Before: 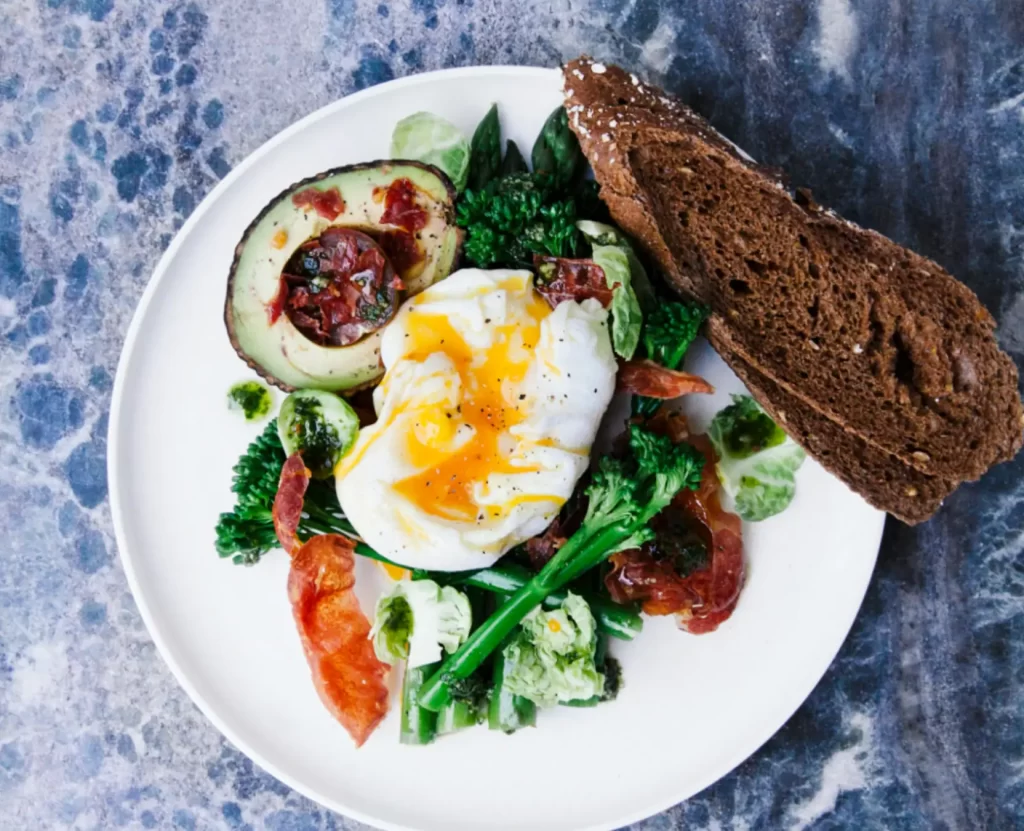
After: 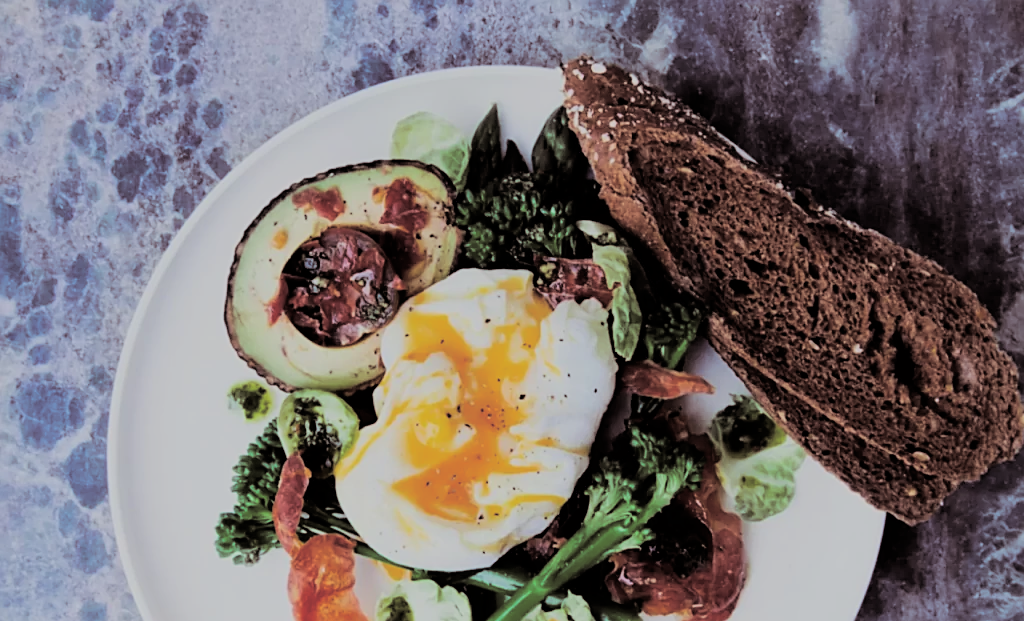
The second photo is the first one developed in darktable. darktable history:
crop: bottom 24.967%
sharpen: on, module defaults
filmic rgb: black relative exposure -6.15 EV, white relative exposure 6.96 EV, hardness 2.23, color science v6 (2022)
split-toning: shadows › saturation 0.24, highlights › hue 54°, highlights › saturation 0.24
